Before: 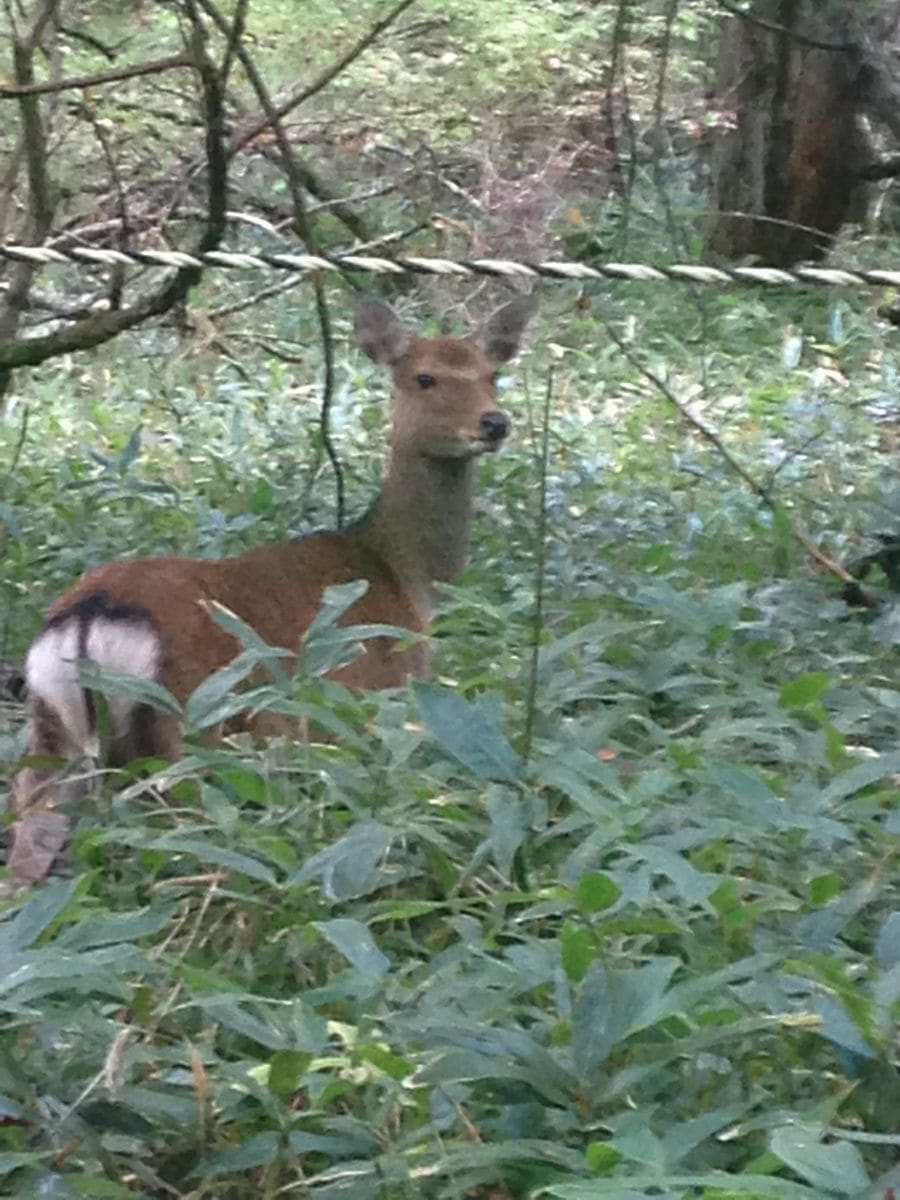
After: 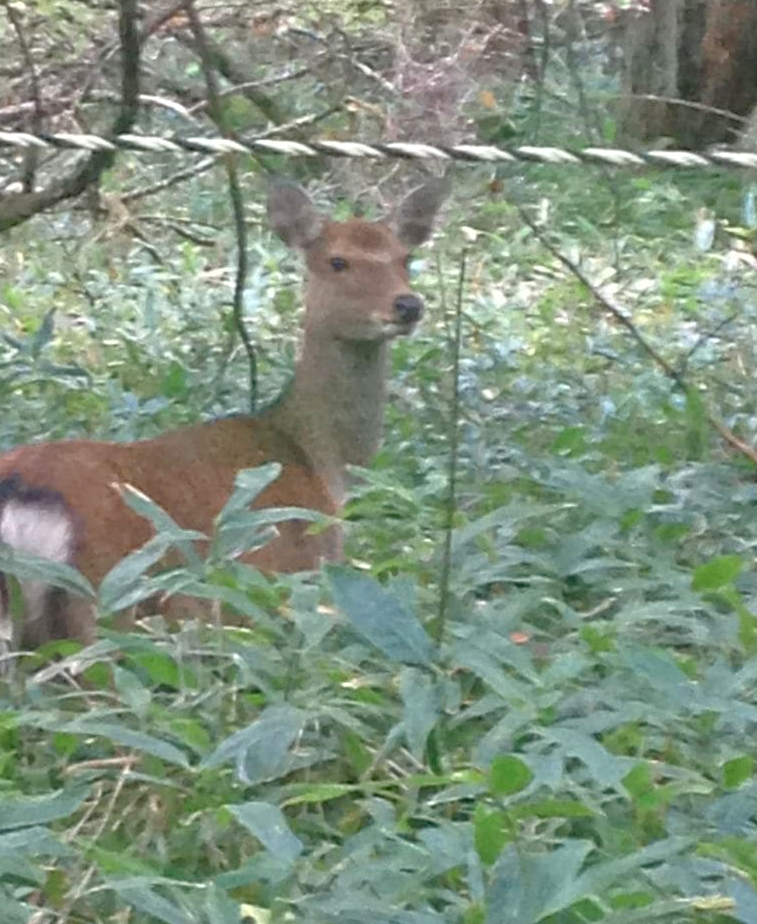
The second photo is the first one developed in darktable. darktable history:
tone equalizer: -7 EV 0.147 EV, -6 EV 0.63 EV, -5 EV 1.18 EV, -4 EV 1.36 EV, -3 EV 1.16 EV, -2 EV 0.6 EV, -1 EV 0.161 EV
crop and rotate: left 9.698%, top 9.776%, right 6.17%, bottom 13.219%
